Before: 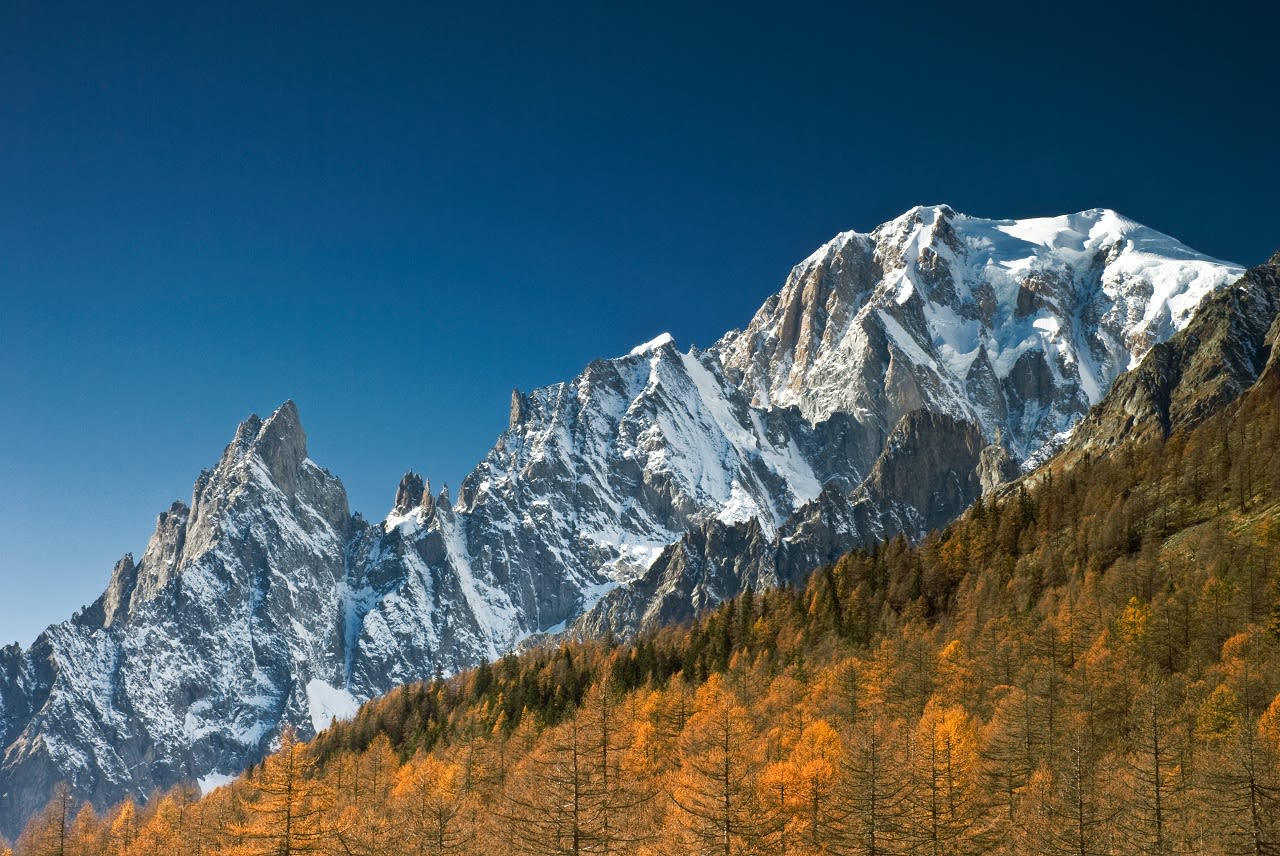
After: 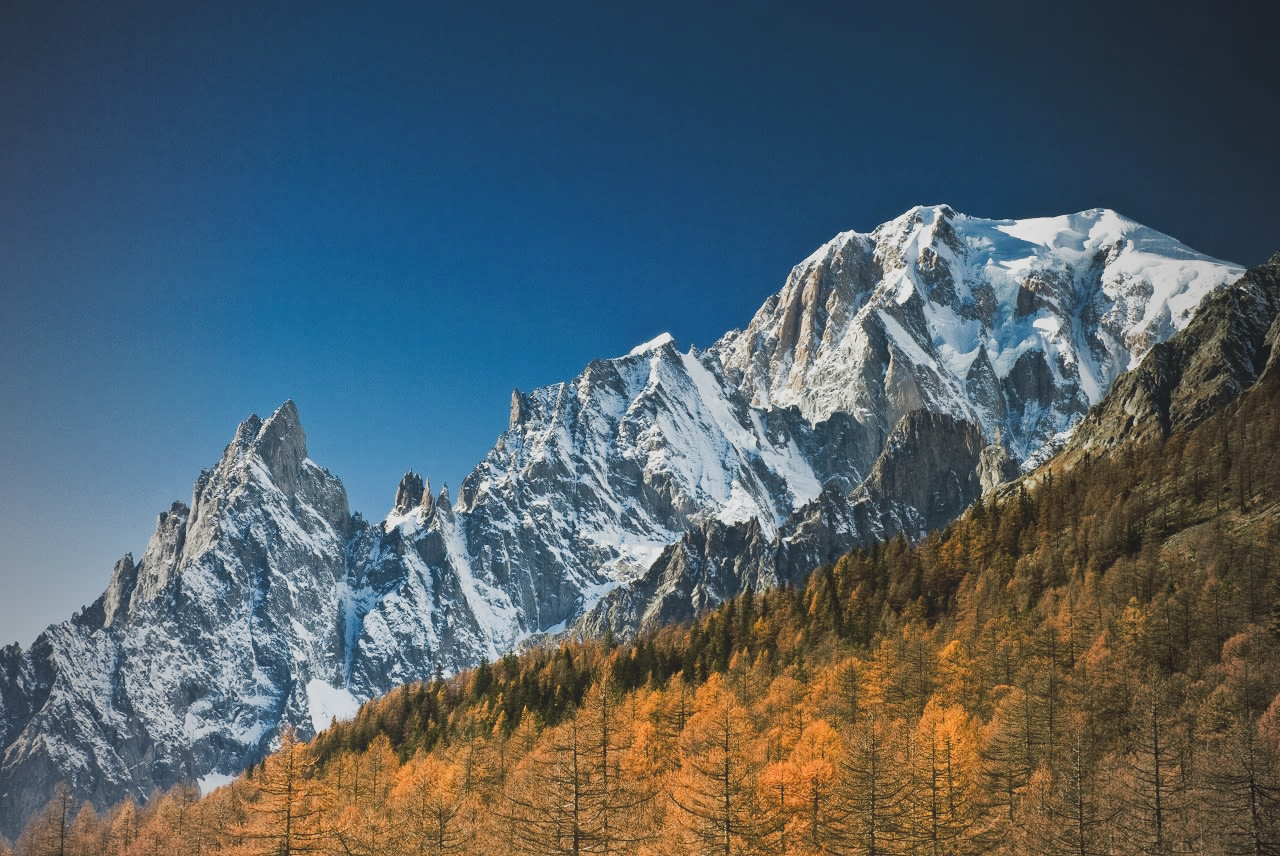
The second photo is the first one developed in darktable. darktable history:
local contrast: mode bilateral grid, contrast 20, coarseness 50, detail 120%, midtone range 0.2
vignetting: fall-off start 97%, fall-off radius 100%, width/height ratio 0.609, unbound false
sigmoid: on, module defaults
exposure: black level correction -0.03, compensate highlight preservation false
